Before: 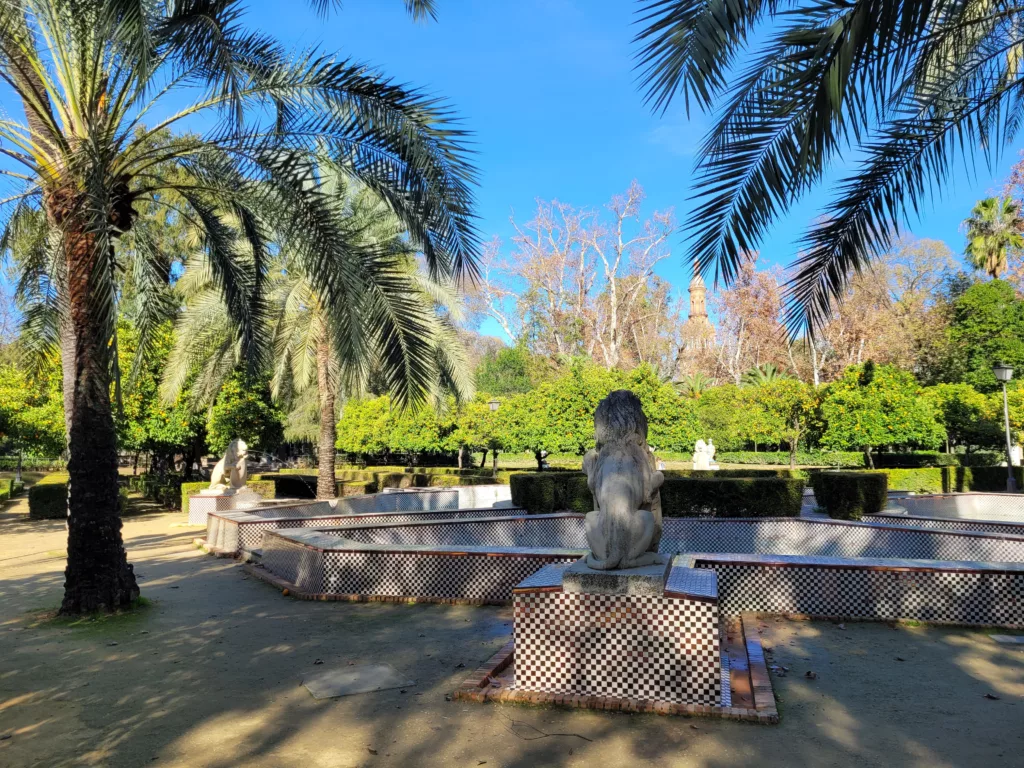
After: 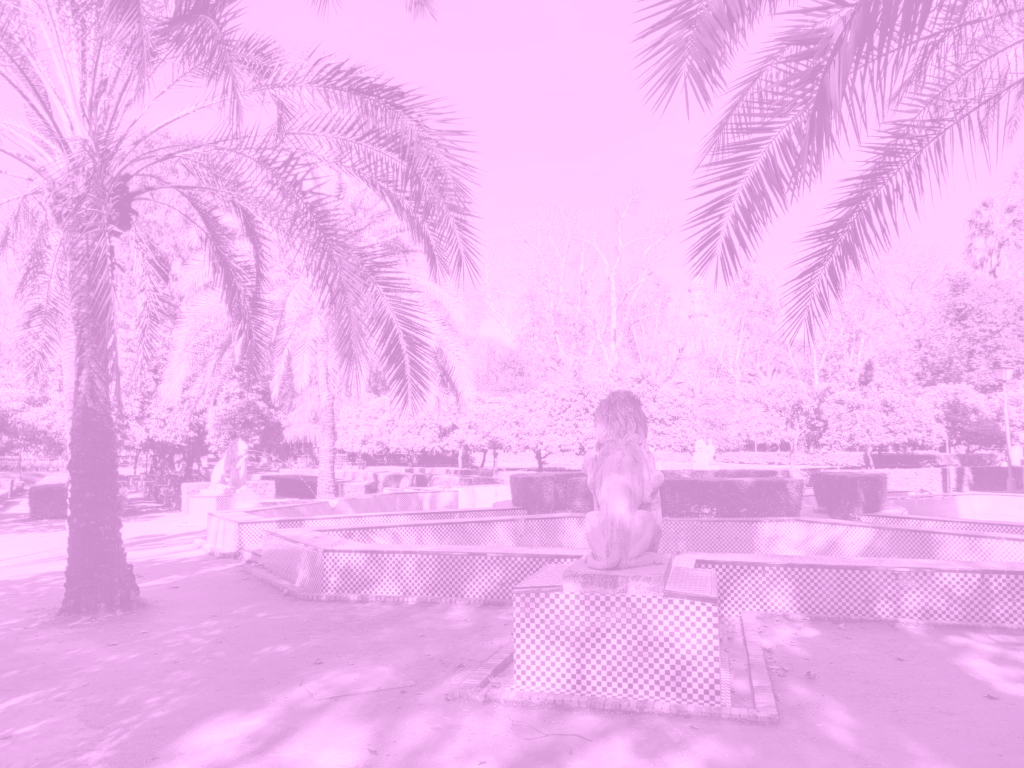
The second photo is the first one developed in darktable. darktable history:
colorize: hue 331.2°, saturation 69%, source mix 30.28%, lightness 69.02%, version 1
white balance: red 0.984, blue 1.059
local contrast: on, module defaults
